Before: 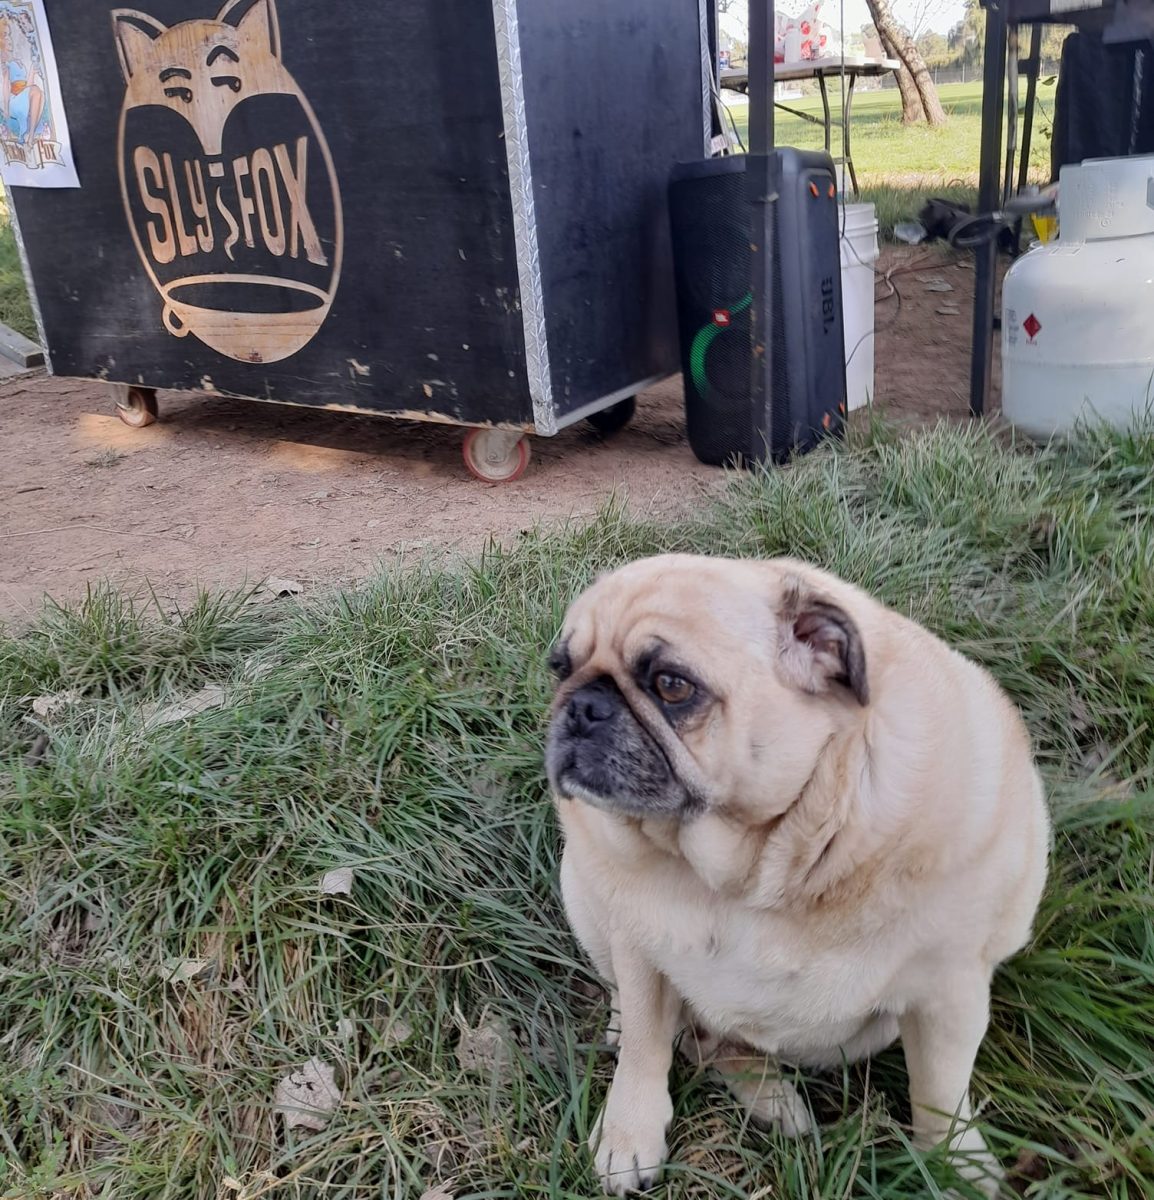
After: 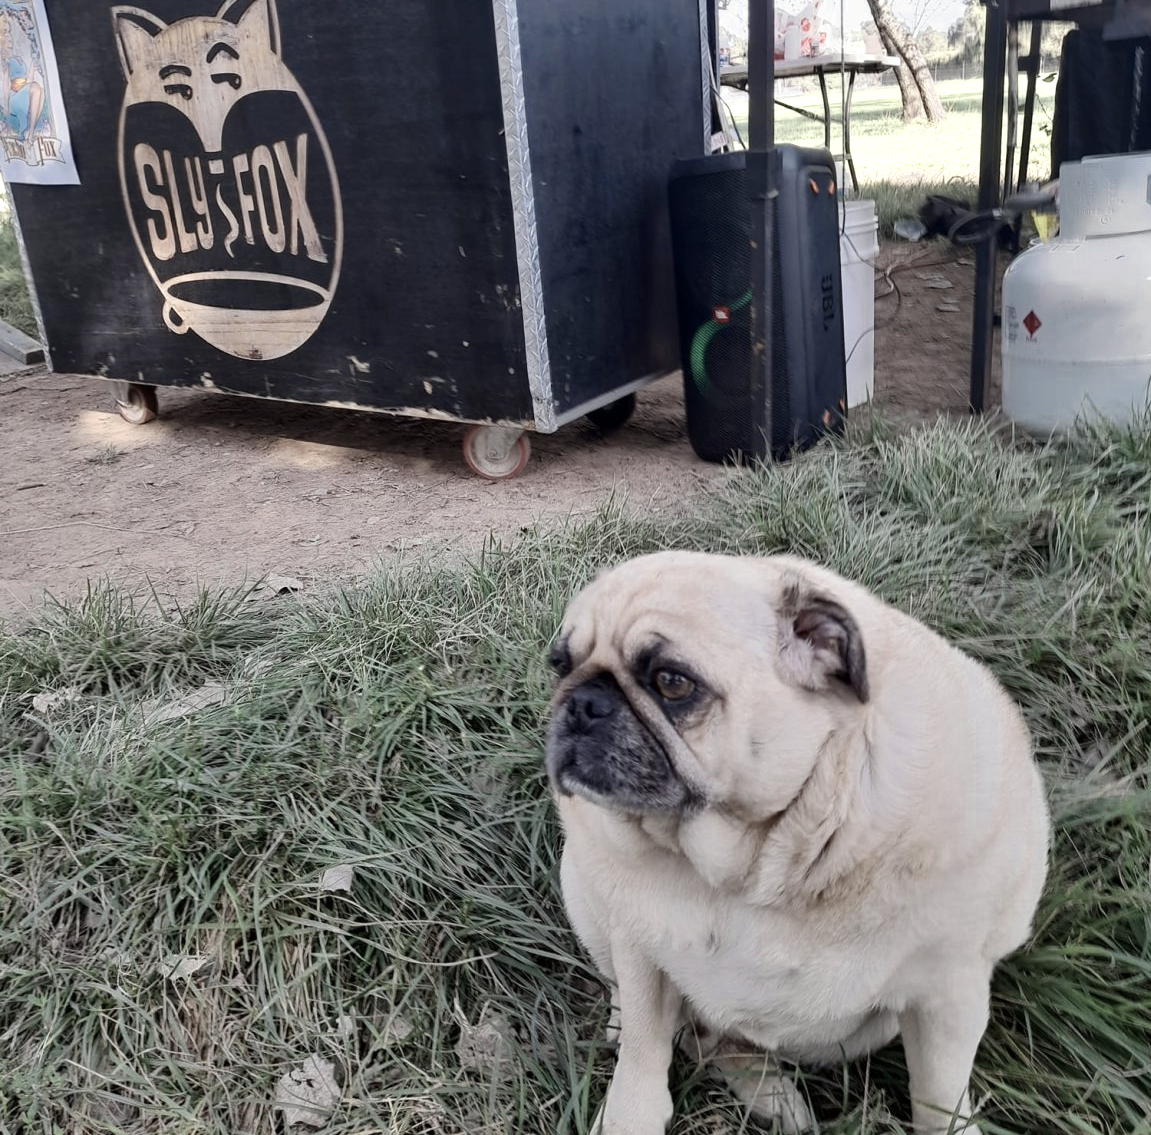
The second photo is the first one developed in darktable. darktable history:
contrast brightness saturation: contrast 0.136
crop: top 0.331%, right 0.256%, bottom 5.078%
color zones: curves: ch0 [(0.25, 0.667) (0.758, 0.368)]; ch1 [(0.215, 0.245) (0.761, 0.373)]; ch2 [(0.247, 0.554) (0.761, 0.436)]
